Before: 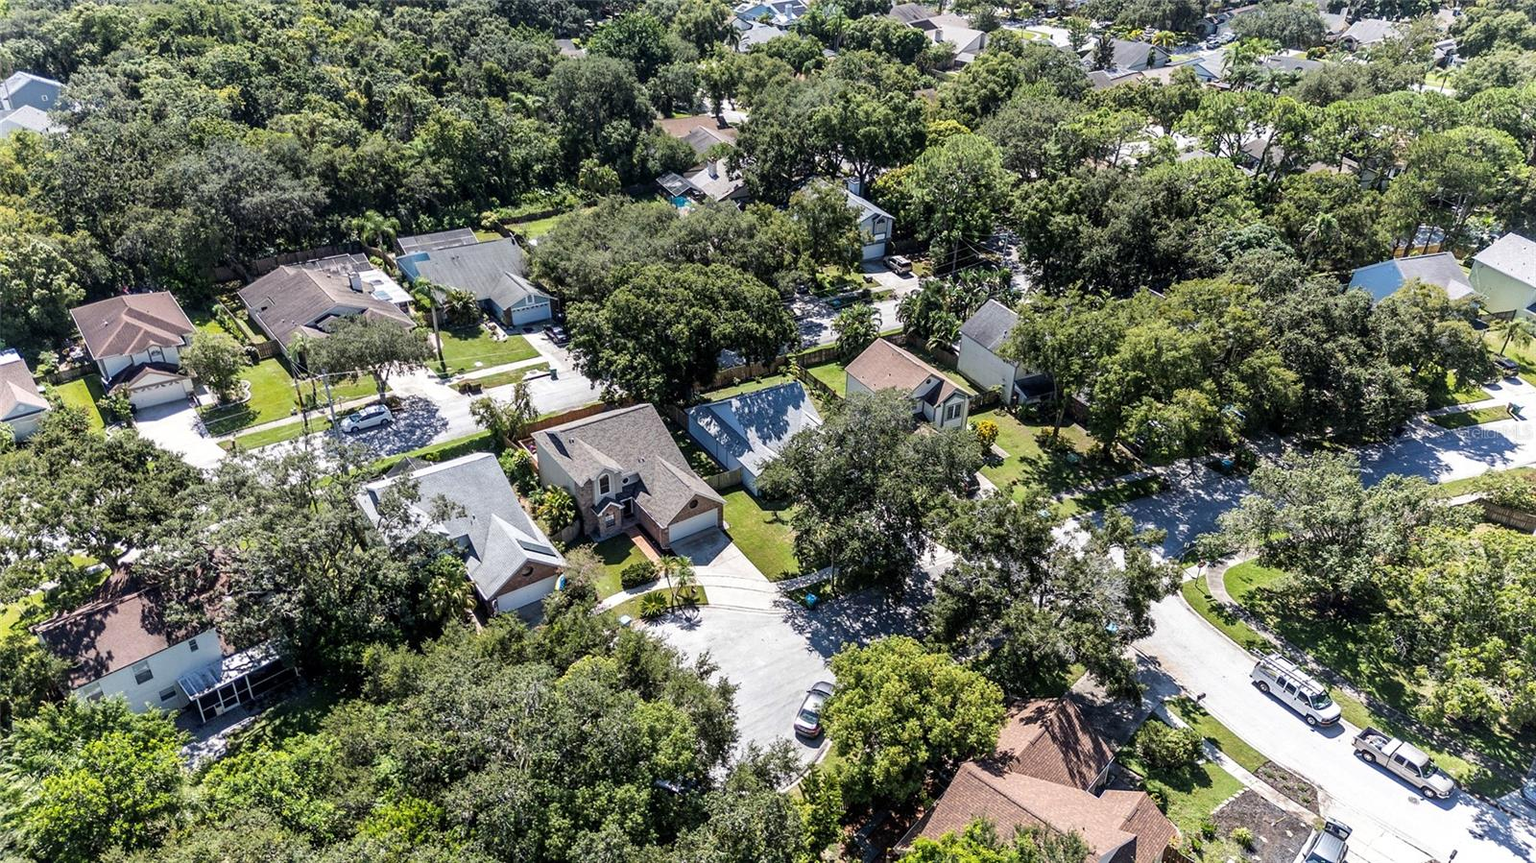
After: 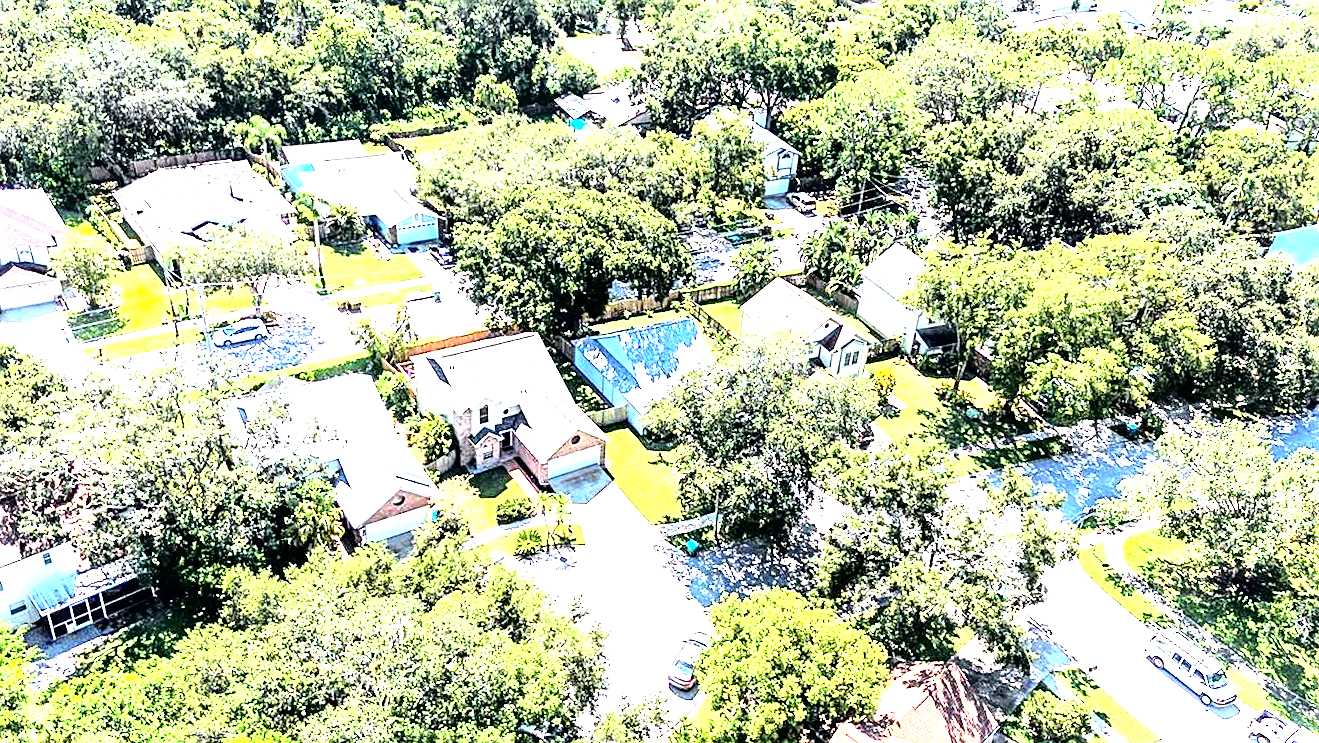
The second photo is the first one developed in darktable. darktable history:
tone curve: curves: ch0 [(0, 0) (0.035, 0.011) (0.133, 0.076) (0.285, 0.265) (0.491, 0.541) (0.617, 0.693) (0.704, 0.77) (0.794, 0.865) (0.895, 0.938) (1, 0.976)]; ch1 [(0, 0) (0.318, 0.278) (0.444, 0.427) (0.502, 0.497) (0.543, 0.547) (0.601, 0.641) (0.746, 0.764) (1, 1)]; ch2 [(0, 0) (0.316, 0.292) (0.381, 0.37) (0.423, 0.448) (0.476, 0.482) (0.502, 0.5) (0.543, 0.547) (0.587, 0.613) (0.642, 0.672) (0.704, 0.727) (0.865, 0.827) (1, 0.951)], color space Lab, independent channels, preserve colors none
tone equalizer: -8 EV -1.08 EV, -7 EV -1.01 EV, -6 EV -0.851 EV, -5 EV -0.597 EV, -3 EV 0.605 EV, -2 EV 0.862 EV, -1 EV 0.994 EV, +0 EV 1.07 EV, mask exposure compensation -0.49 EV
crop and rotate: angle -3.1°, left 5.102%, top 5.213%, right 4.611%, bottom 4.269%
exposure: black level correction 0, exposure 1.291 EV, compensate exposure bias true, compensate highlight preservation false
sharpen: on, module defaults
